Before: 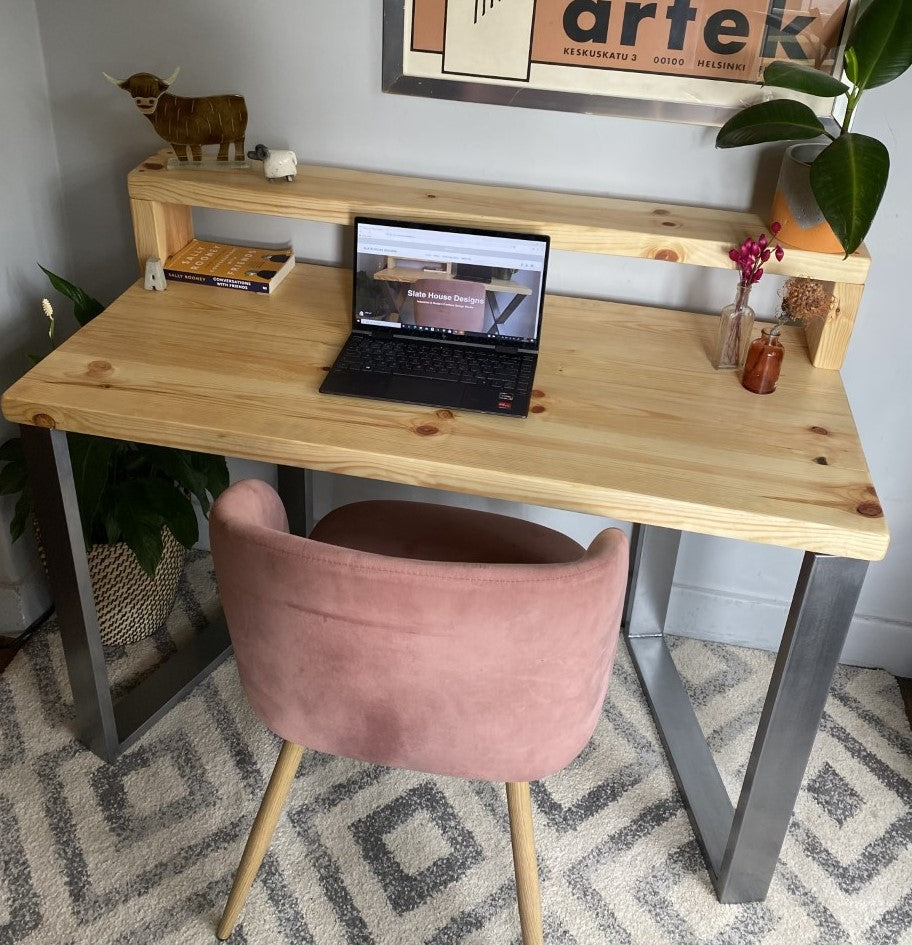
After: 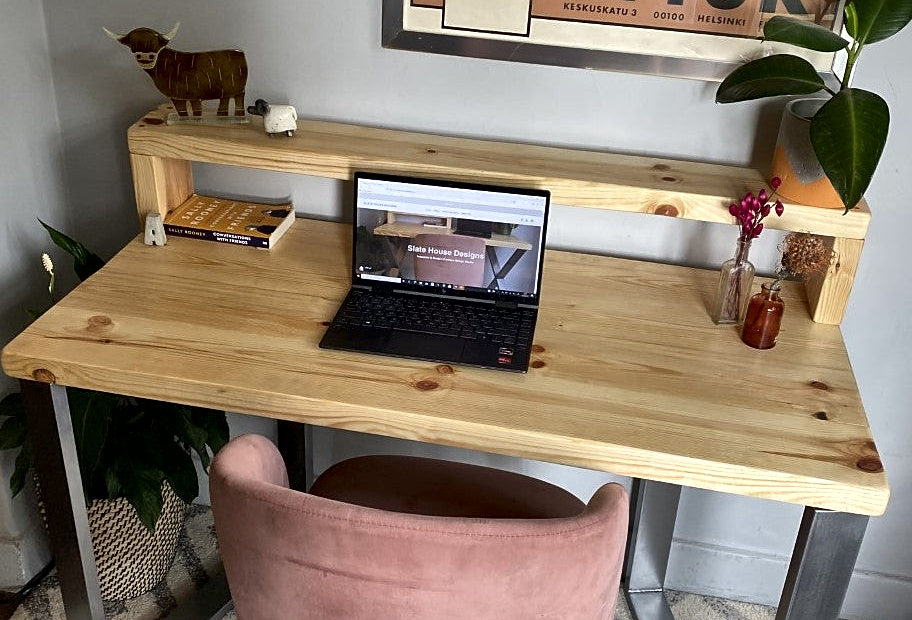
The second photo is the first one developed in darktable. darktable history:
local contrast: mode bilateral grid, contrast 25, coarseness 47, detail 151%, midtone range 0.2
shadows and highlights: low approximation 0.01, soften with gaussian
crop and rotate: top 4.848%, bottom 29.503%
sharpen: radius 1.864, amount 0.398, threshold 1.271
